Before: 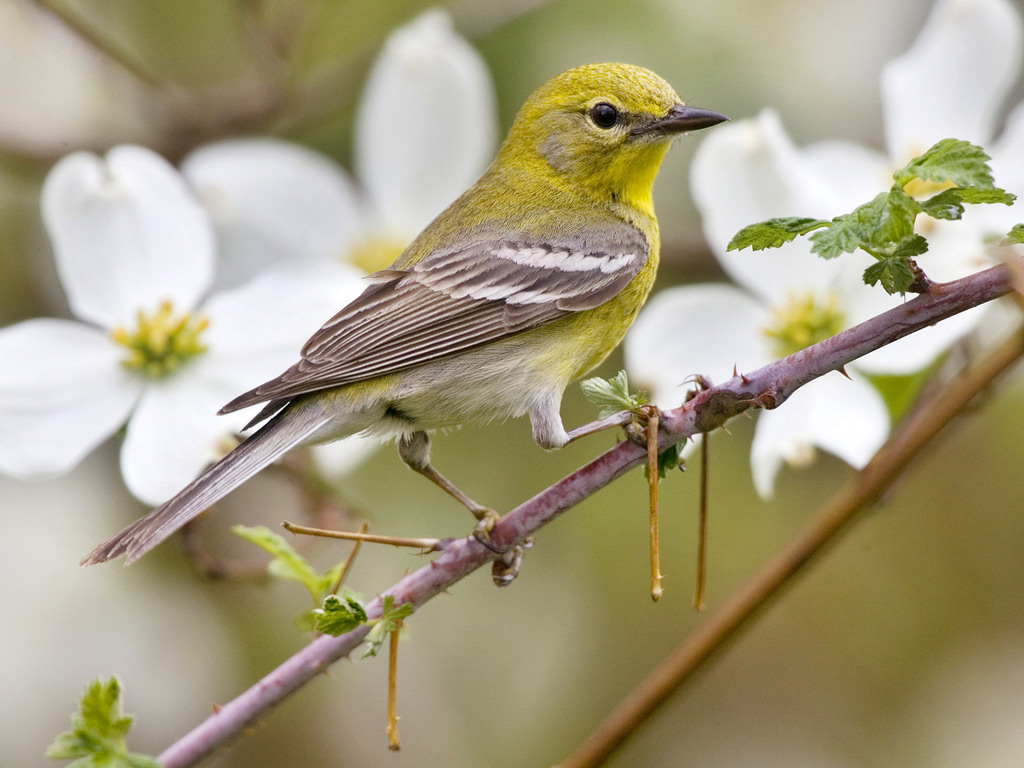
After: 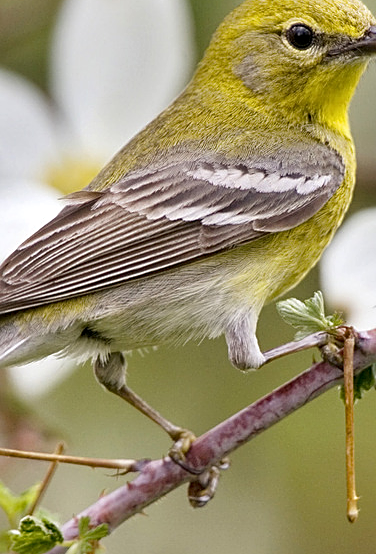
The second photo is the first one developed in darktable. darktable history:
sharpen: on, module defaults
crop and rotate: left 29.74%, top 10.289%, right 33.494%, bottom 17.461%
local contrast: highlights 103%, shadows 102%, detail 119%, midtone range 0.2
